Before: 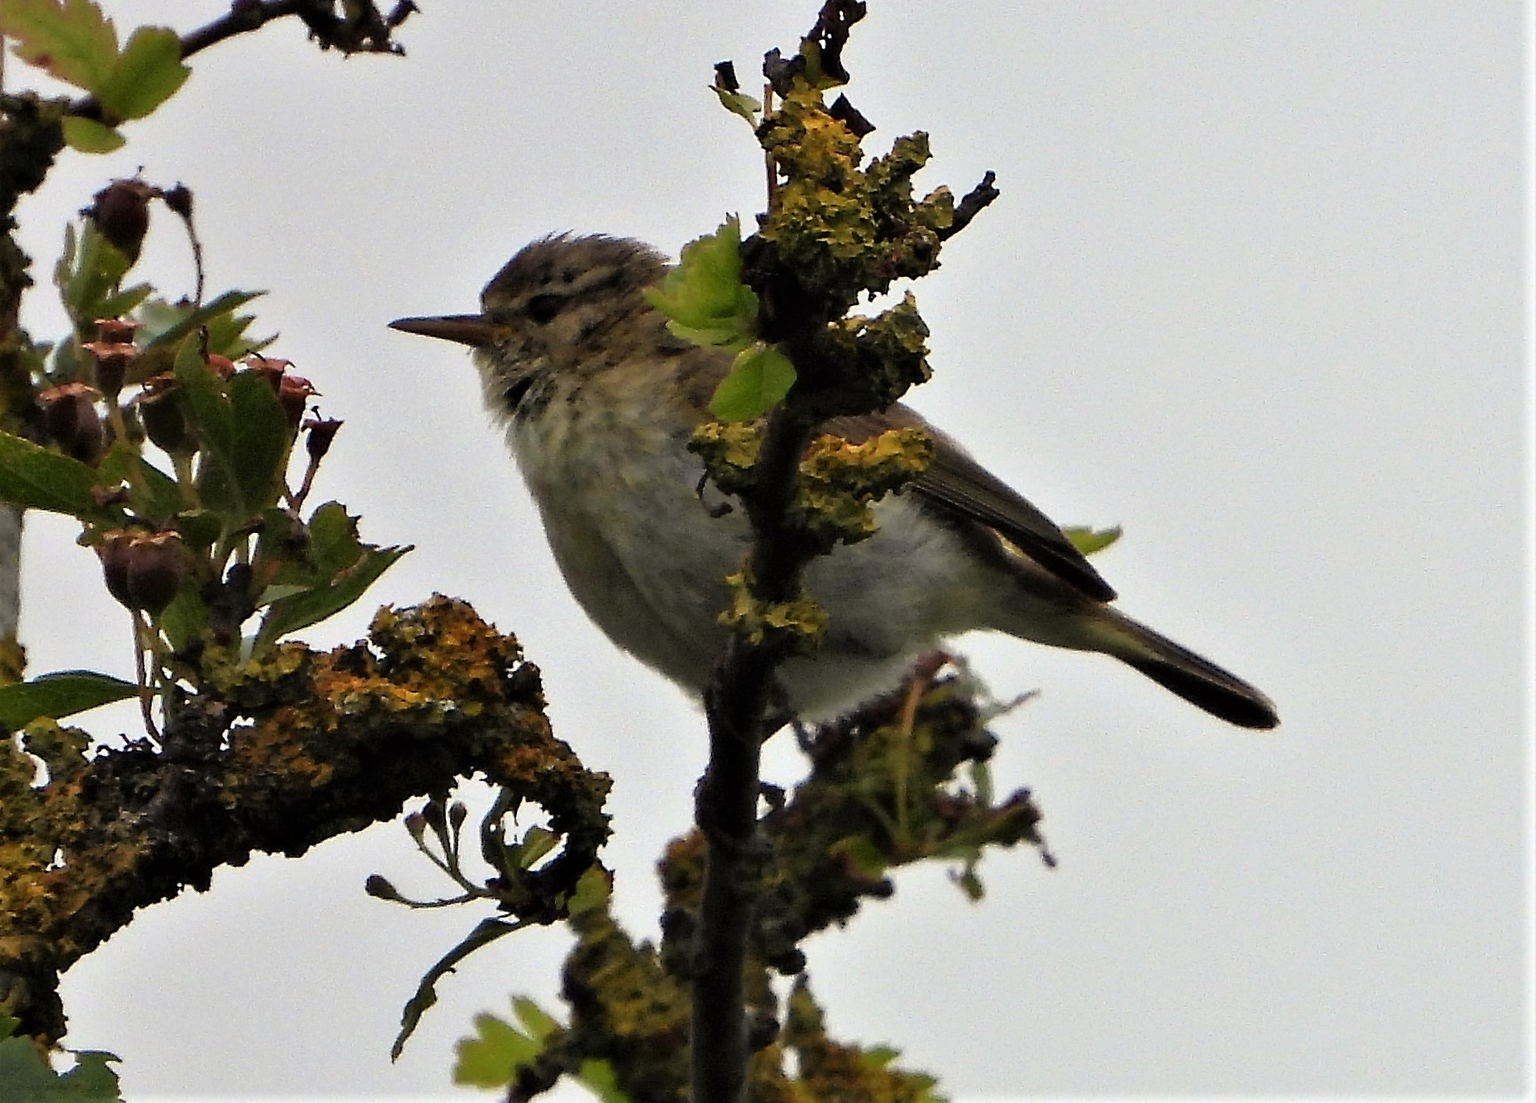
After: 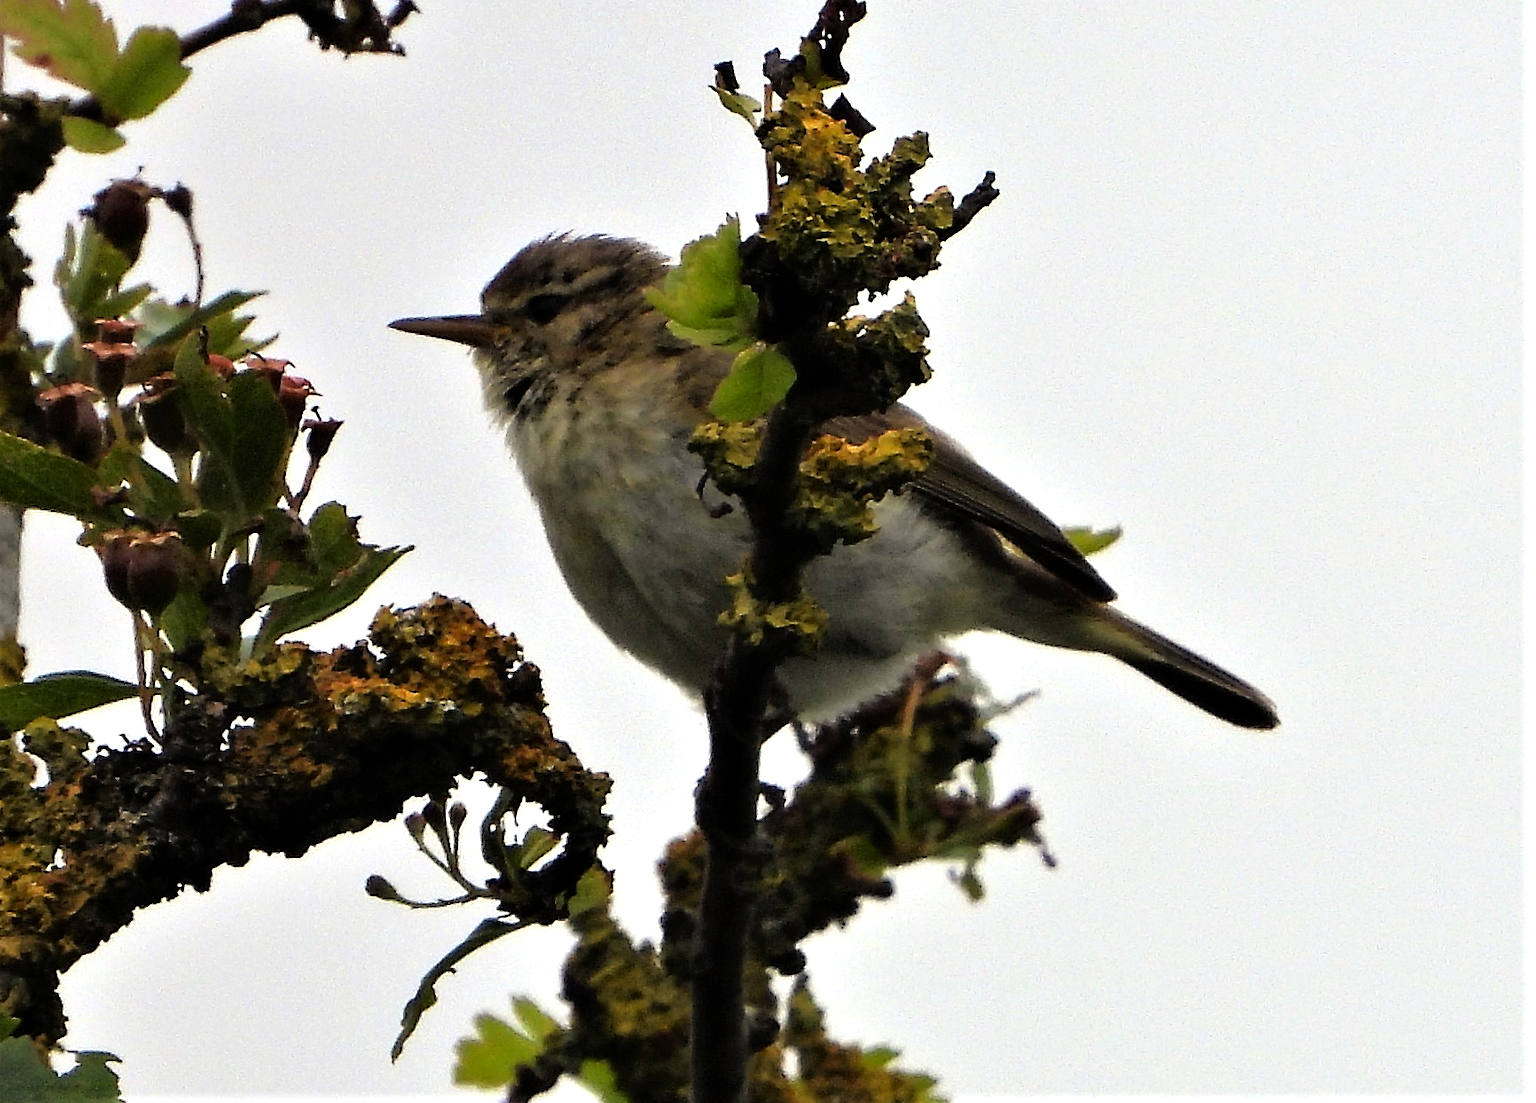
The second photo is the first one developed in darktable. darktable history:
shadows and highlights: radius 121.29, shadows 21.41, white point adjustment -9.61, highlights -13.48, soften with gaussian
tone equalizer: -8 EV -0.78 EV, -7 EV -0.722 EV, -6 EV -0.64 EV, -5 EV -0.416 EV, -3 EV 0.374 EV, -2 EV 0.6 EV, -1 EV 0.695 EV, +0 EV 0.726 EV
